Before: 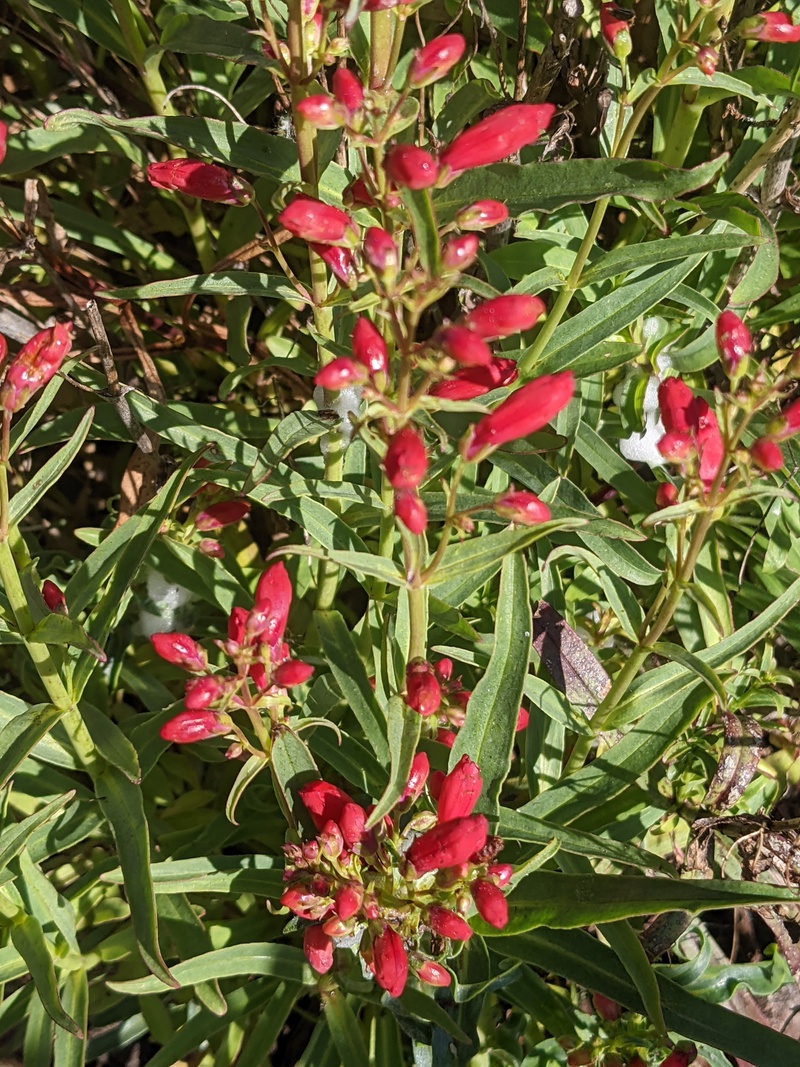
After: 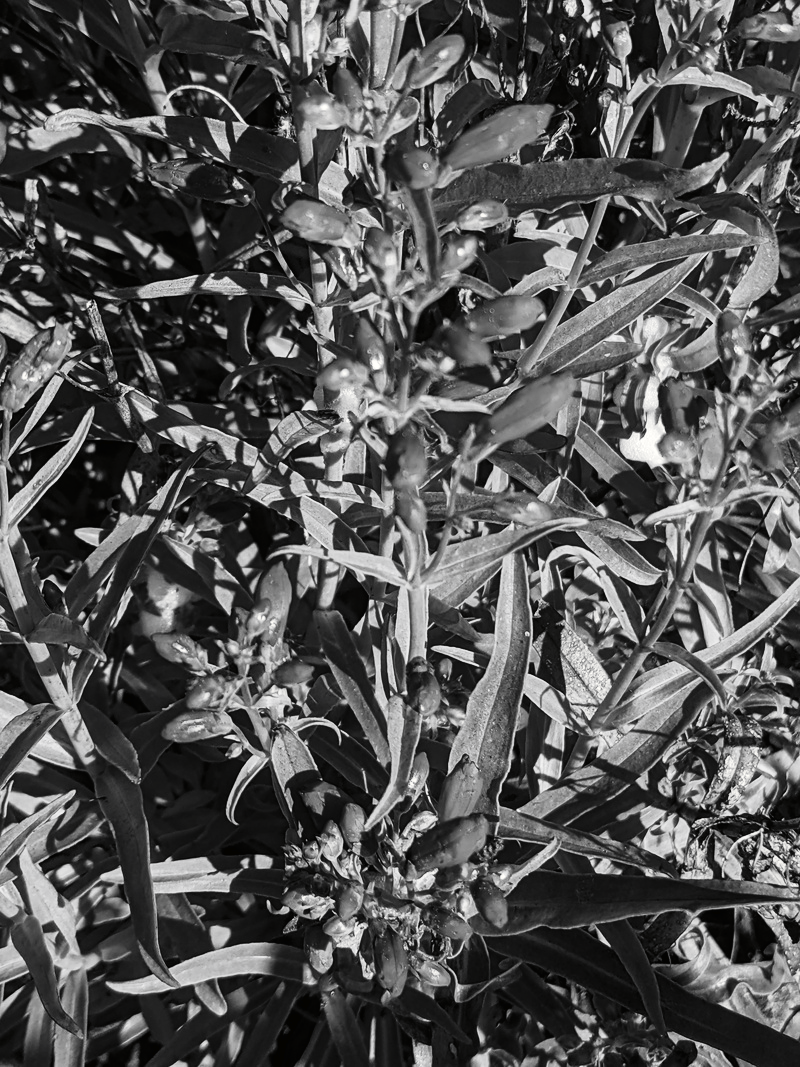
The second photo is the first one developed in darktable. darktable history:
tone curve: curves: ch0 [(0, 0) (0.003, 0.008) (0.011, 0.008) (0.025, 0.011) (0.044, 0.017) (0.069, 0.029) (0.1, 0.045) (0.136, 0.067) (0.177, 0.103) (0.224, 0.151) (0.277, 0.21) (0.335, 0.285) (0.399, 0.37) (0.468, 0.462) (0.543, 0.568) (0.623, 0.679) (0.709, 0.79) (0.801, 0.876) (0.898, 0.936) (1, 1)], preserve colors none
color look up table: target L [92.35, 81.33, 86.7, 78.8, 69.61, 58.12, 59.92, 56.57, 43.19, 50.83, 18.94, 200.82, 95.84, 78.07, 73.19, 76.98, 53.09, 56.32, 57.35, 49.64, 51.49, 46.7, 43.73, 19.55, 13.71, 19.55, 1.645, 91.64, 85.63, 76.61, 71.1, 62.97, 72.21, 59.92, 65.24, 43.19, 41.83, 38.86, 42.92, 18, 6.319, 100.33, 80.97, 87.41, 88.82, 71.47, 53.98, 51.22, 10.27], target a [-0.003, 0, -0.002, -0.001, 0, 0.001 ×4, 0, 0, 0, -0.289, 0, 0.001, 0, 0.001, 0, 0.001 ×6, 0, 0.001, -0.153, -0.001, 0, -0.002, 0, 0.001, 0, 0.001 ×6, 0, 0, 0.001, -0.002, -0.003, -0.002, 0, 0.001, 0, 0], target b [0.024, 0.002, 0.024, 0.002, 0.002, -0.005 ×4, 0, 0.003, -0.001, 3.633, 0.002, -0.005, 0.002, -0.004, 0, -0.005, 0, -0.005, -0.005, -0.005, -0.004, -0.002, -0.004, 1.891, 0.001, 0.001, 0.023, 0.002, -0.005, 0.002, -0.005 ×4, -0.006, -0.005, -0.003, -0.001, -0.002, 0.023, 0.024, 0.024, 0.002, -0.004, 0, -0.002], num patches 49
